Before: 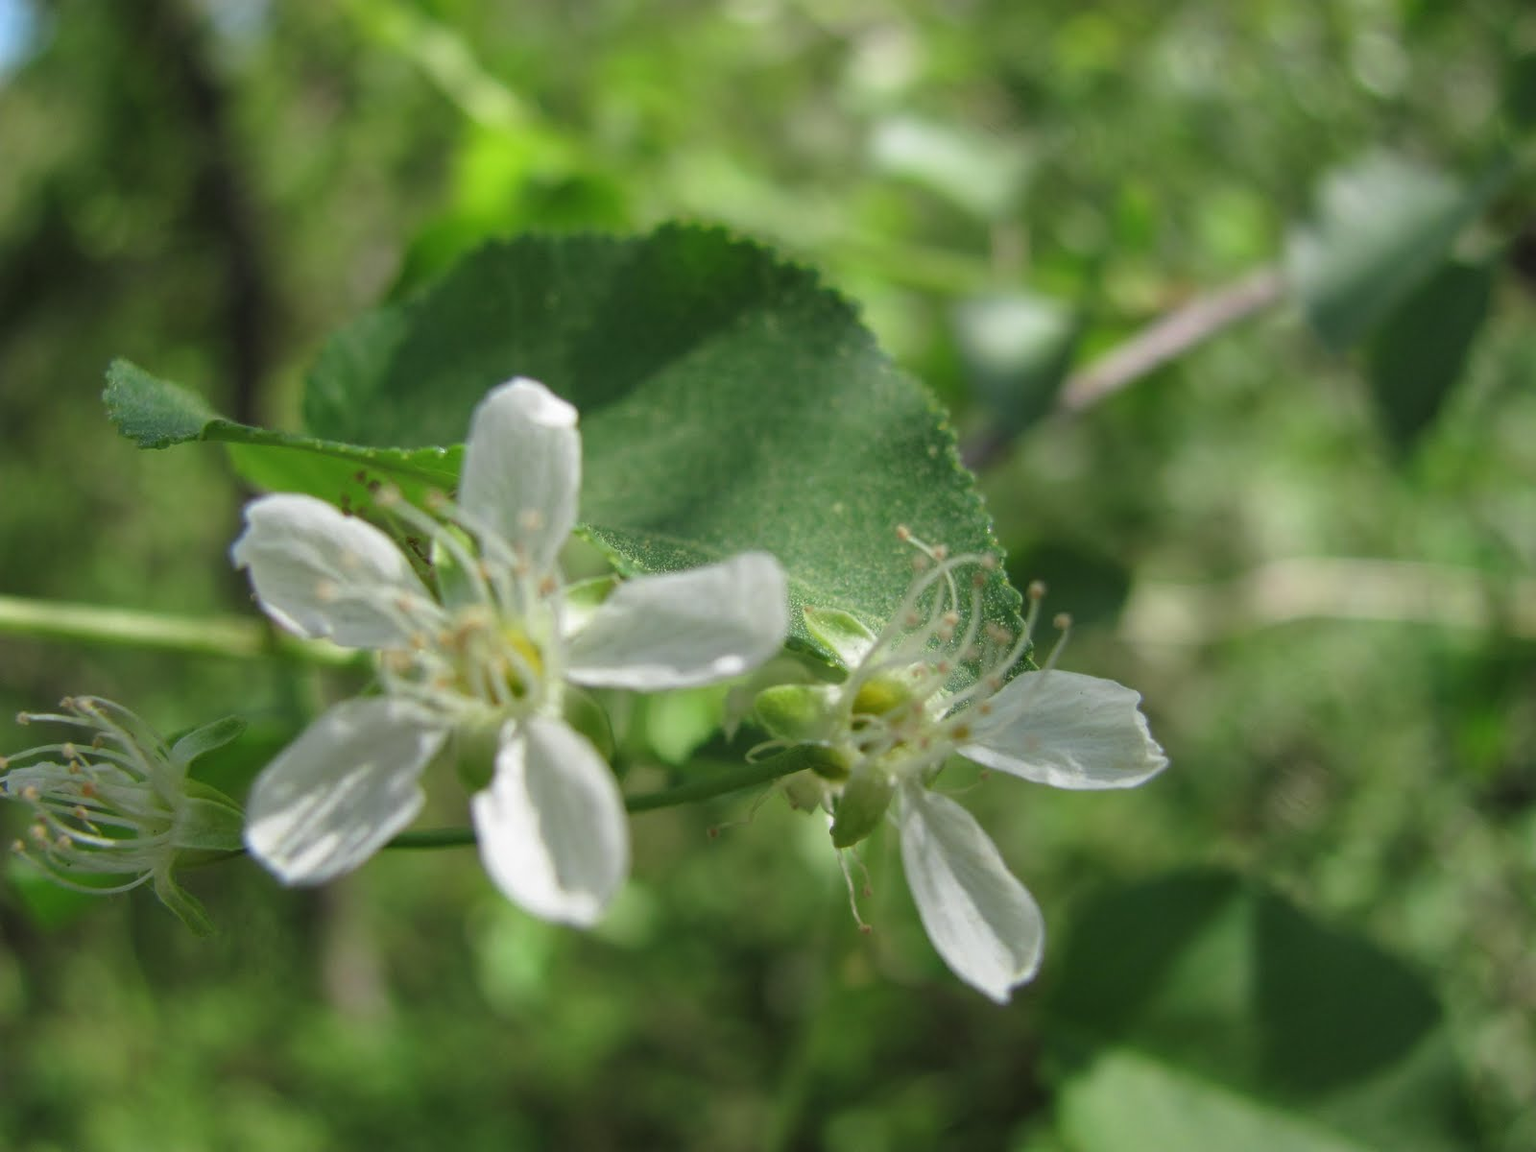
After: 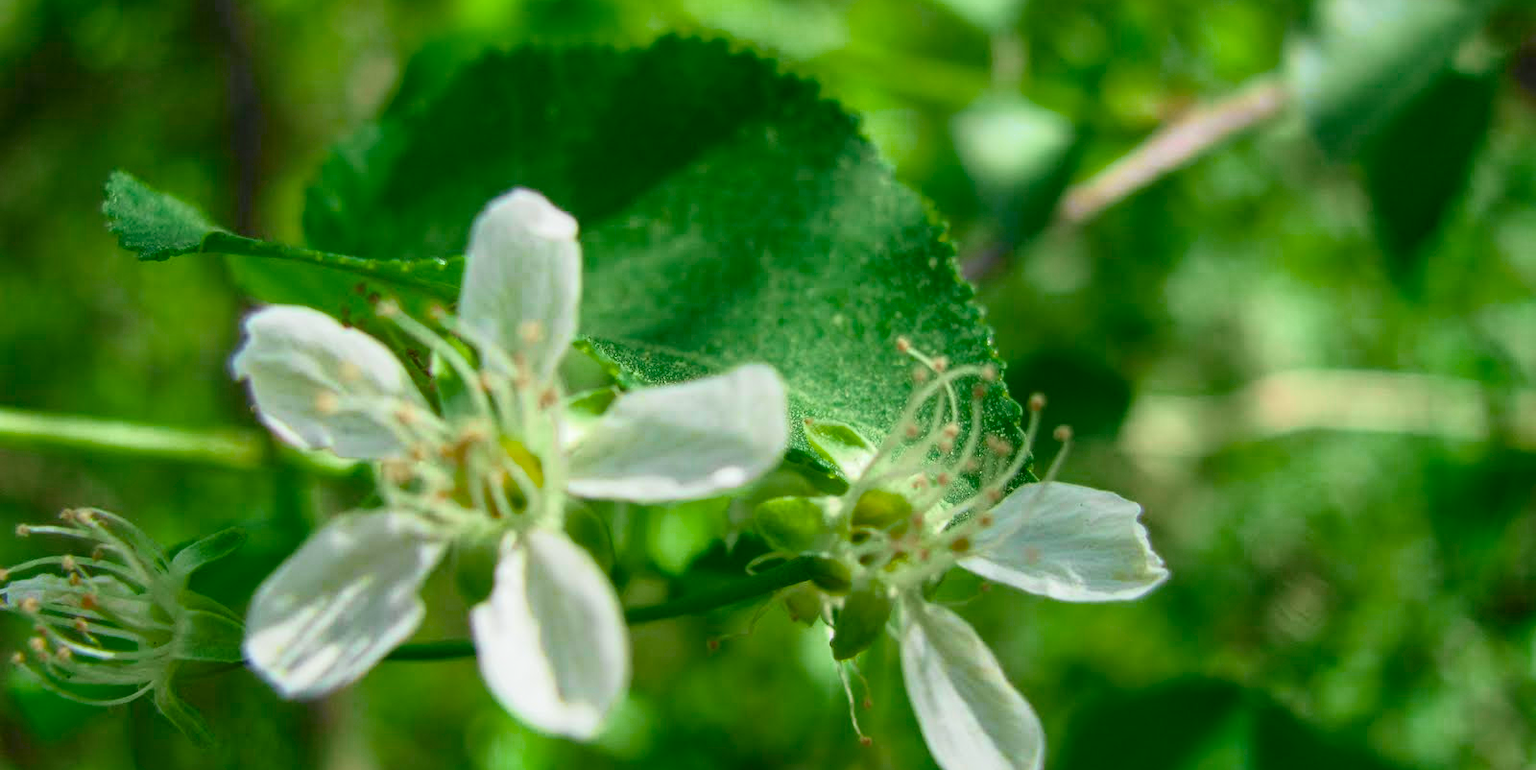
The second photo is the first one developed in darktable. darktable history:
contrast brightness saturation: contrast -0.118
local contrast: detail 130%
color balance rgb: power › hue 73.33°, perceptual saturation grading › global saturation 30.867%, global vibrance 15.982%, saturation formula JzAzBz (2021)
tone curve: curves: ch0 [(0, 0.013) (0.104, 0.103) (0.258, 0.267) (0.448, 0.487) (0.709, 0.794) (0.895, 0.915) (0.994, 0.971)]; ch1 [(0, 0) (0.335, 0.298) (0.446, 0.413) (0.488, 0.484) (0.515, 0.508) (0.584, 0.623) (0.635, 0.661) (1, 1)]; ch2 [(0, 0) (0.314, 0.306) (0.436, 0.447) (0.502, 0.503) (0.538, 0.541) (0.568, 0.603) (0.641, 0.635) (0.717, 0.701) (1, 1)], color space Lab, independent channels, preserve colors none
crop: top 16.365%, bottom 16.697%
